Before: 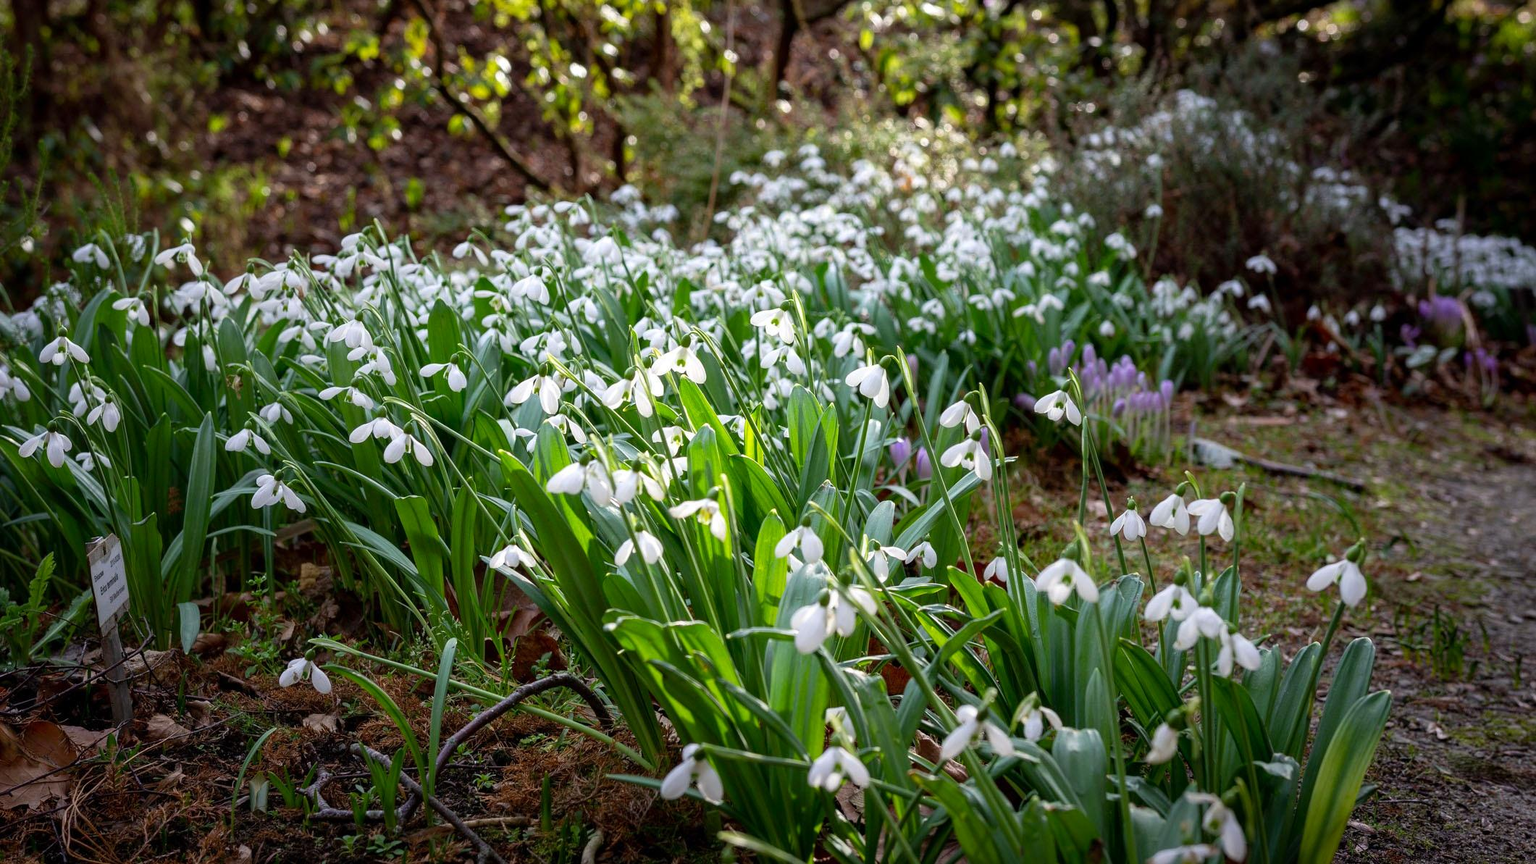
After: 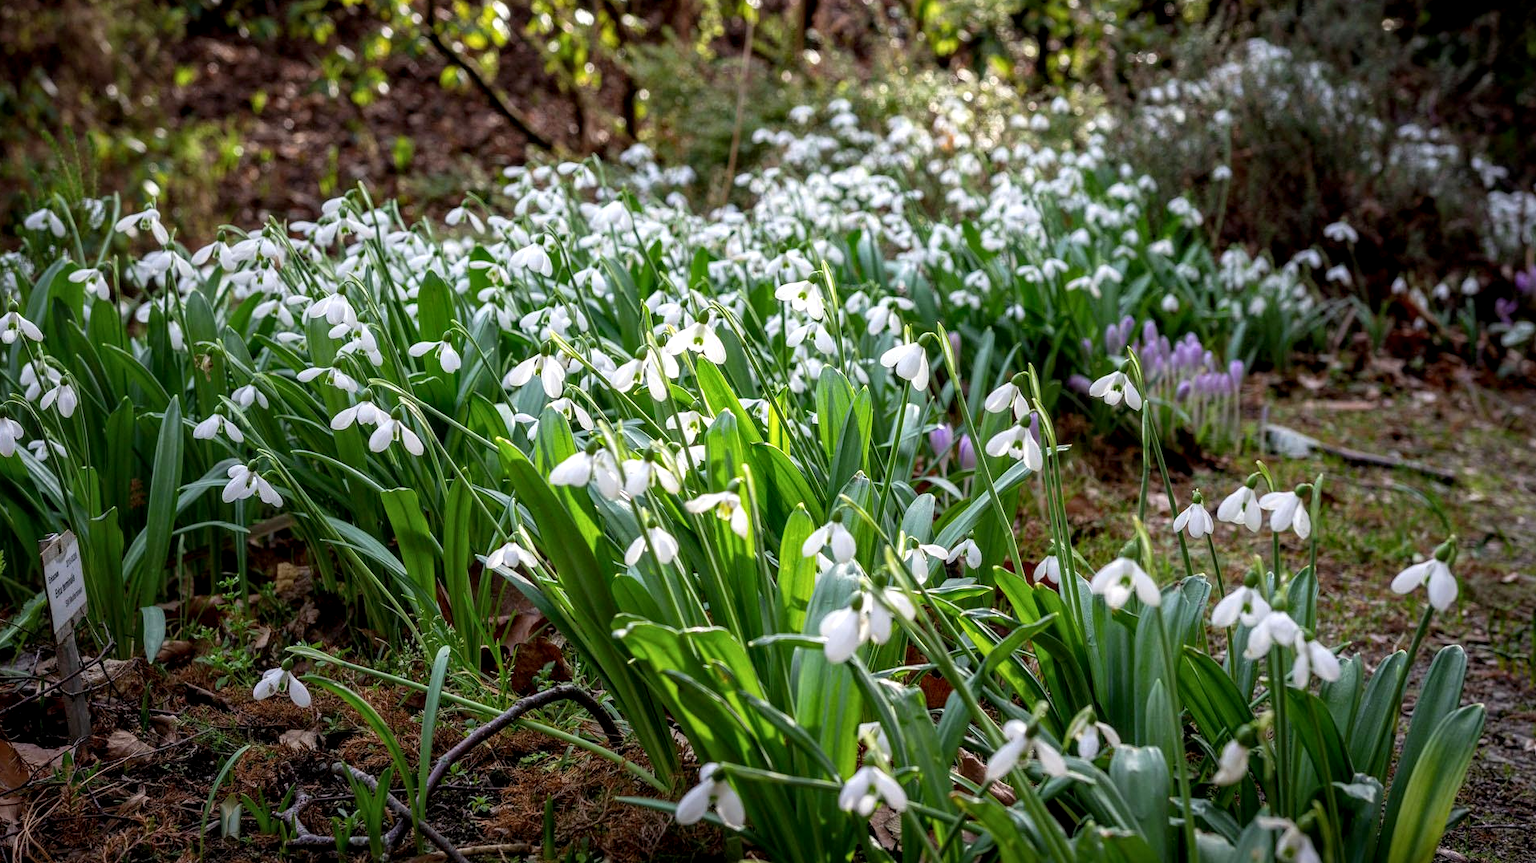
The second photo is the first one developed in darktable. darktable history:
crop: left 3.305%, top 6.436%, right 6.389%, bottom 3.258%
local contrast: detail 130%
white balance: emerald 1
